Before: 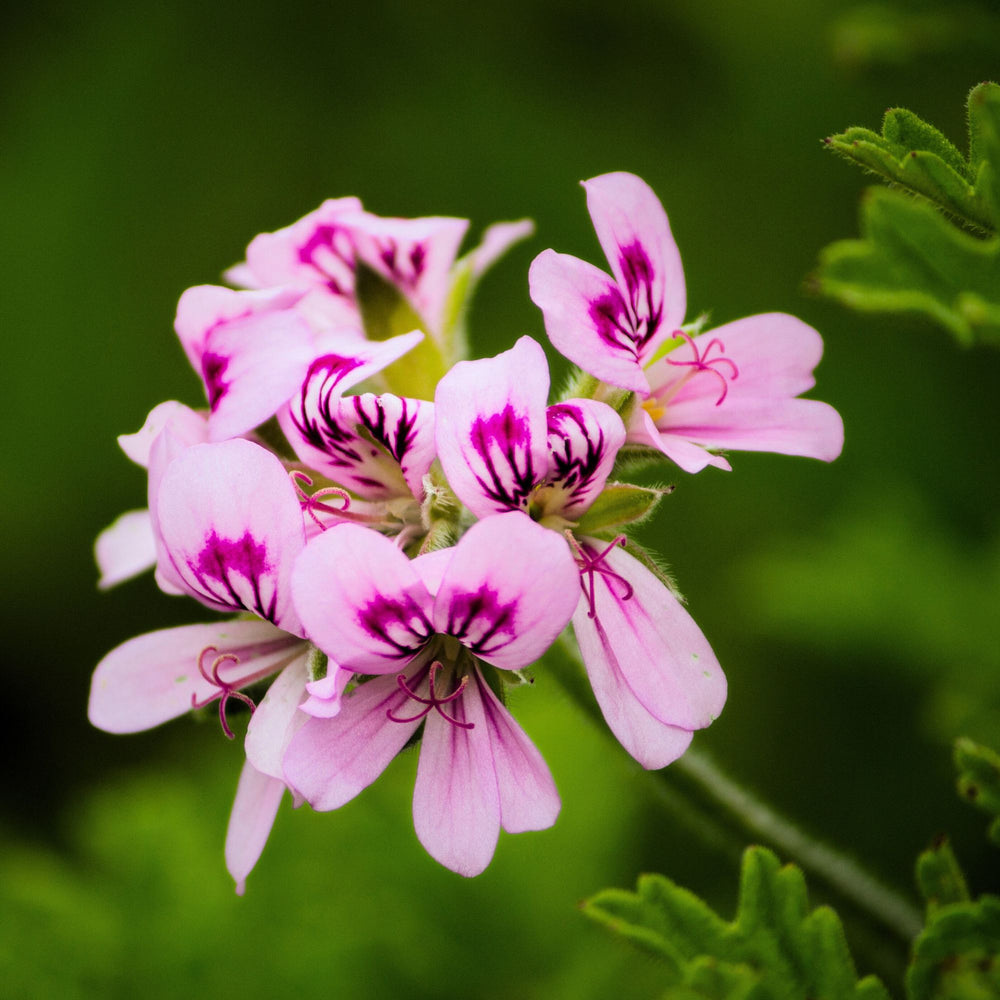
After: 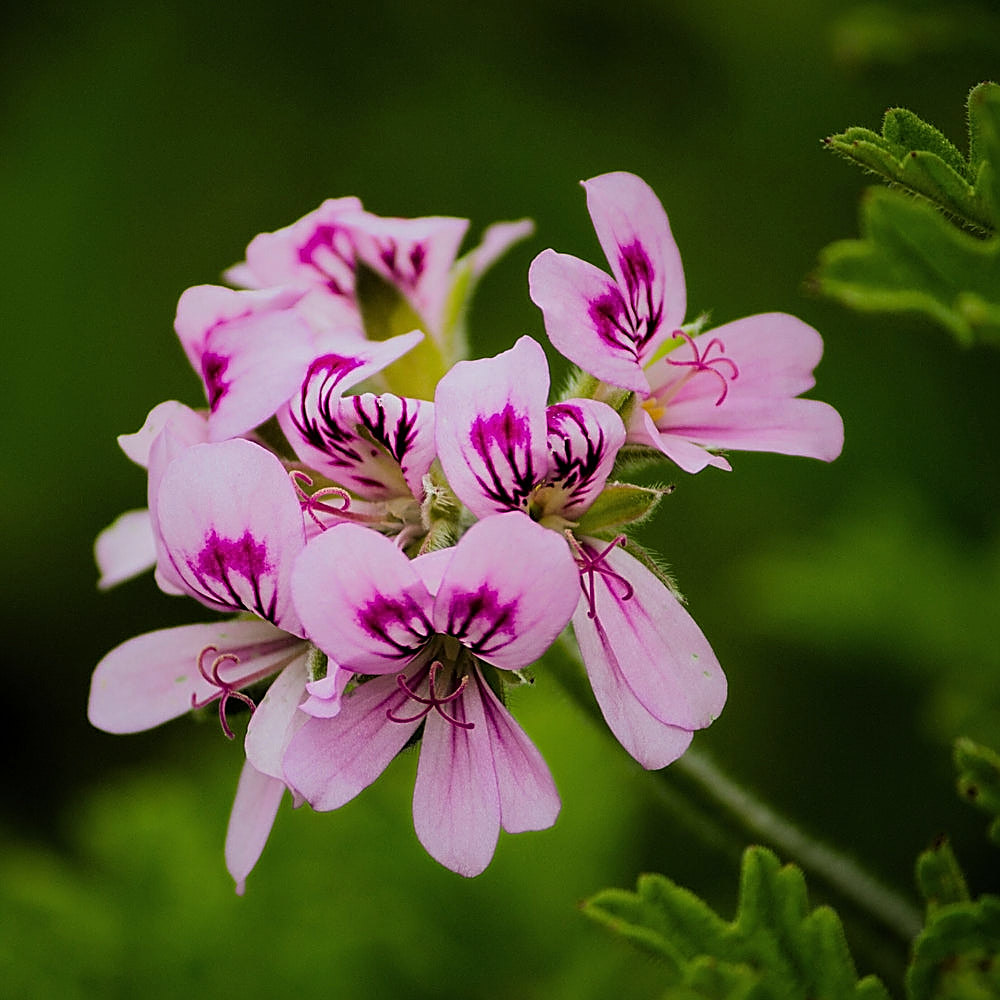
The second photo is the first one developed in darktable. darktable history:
sharpen: radius 1.706, amount 1.308
exposure: exposure -0.46 EV, compensate exposure bias true, compensate highlight preservation false
